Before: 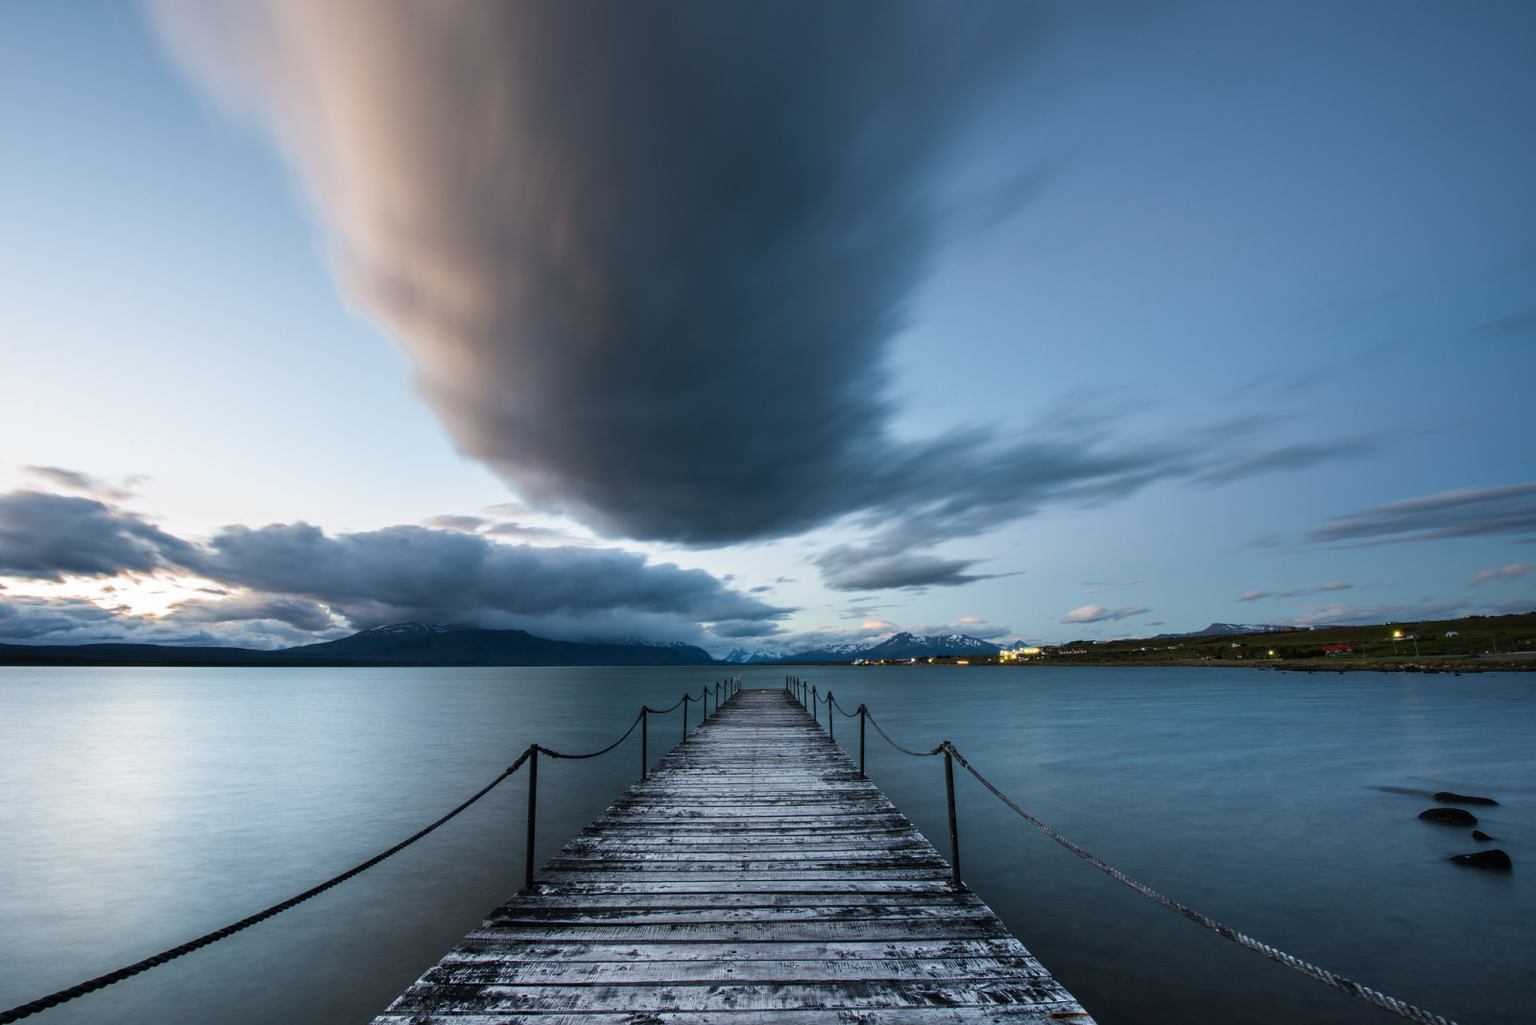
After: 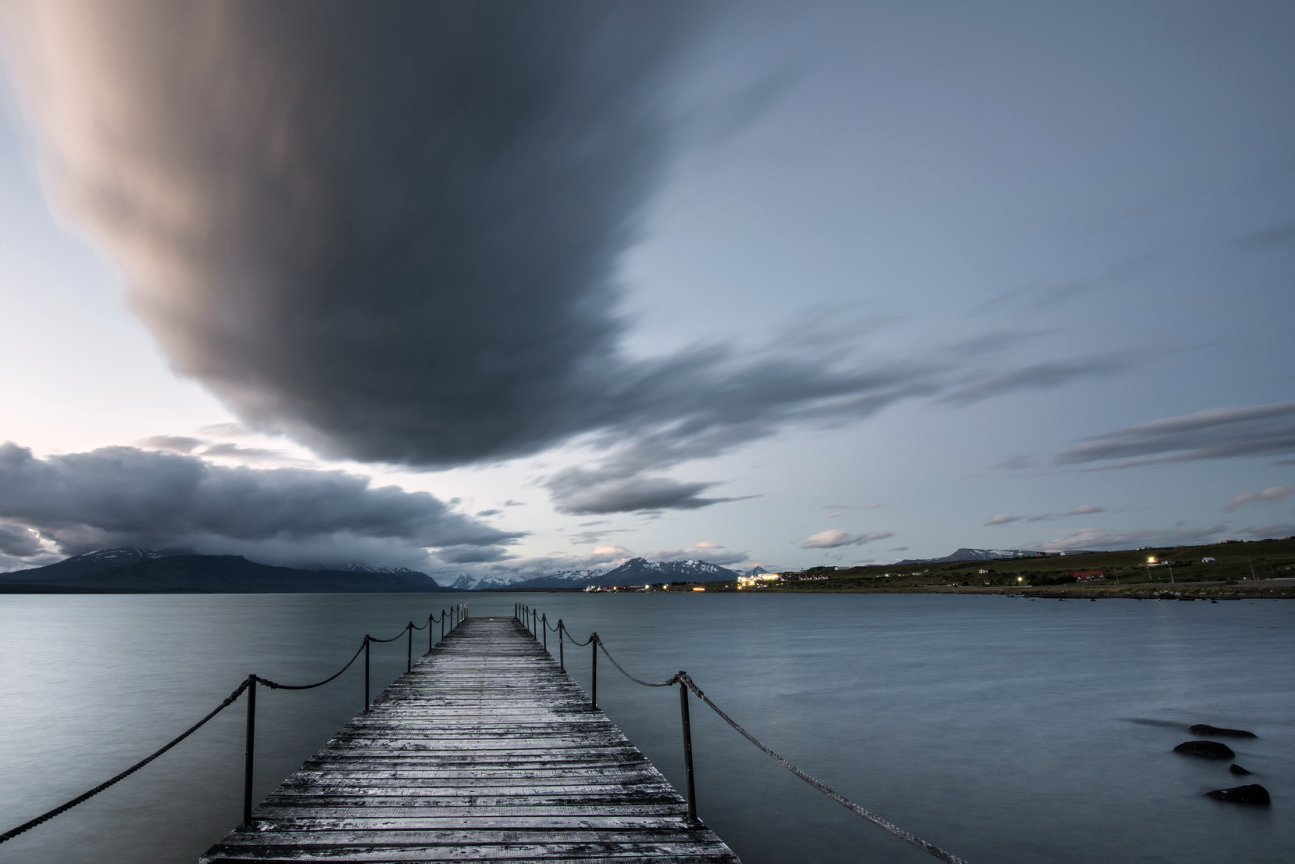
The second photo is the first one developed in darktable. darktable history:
crop: left 19.018%, top 9.491%, right 0.001%, bottom 9.592%
levels: white 99.95%
color correction: highlights a* 5.54, highlights b* 5.18, saturation 0.637
exposure: black level correction 0.001, exposure 0.145 EV, compensate exposure bias true, compensate highlight preservation false
